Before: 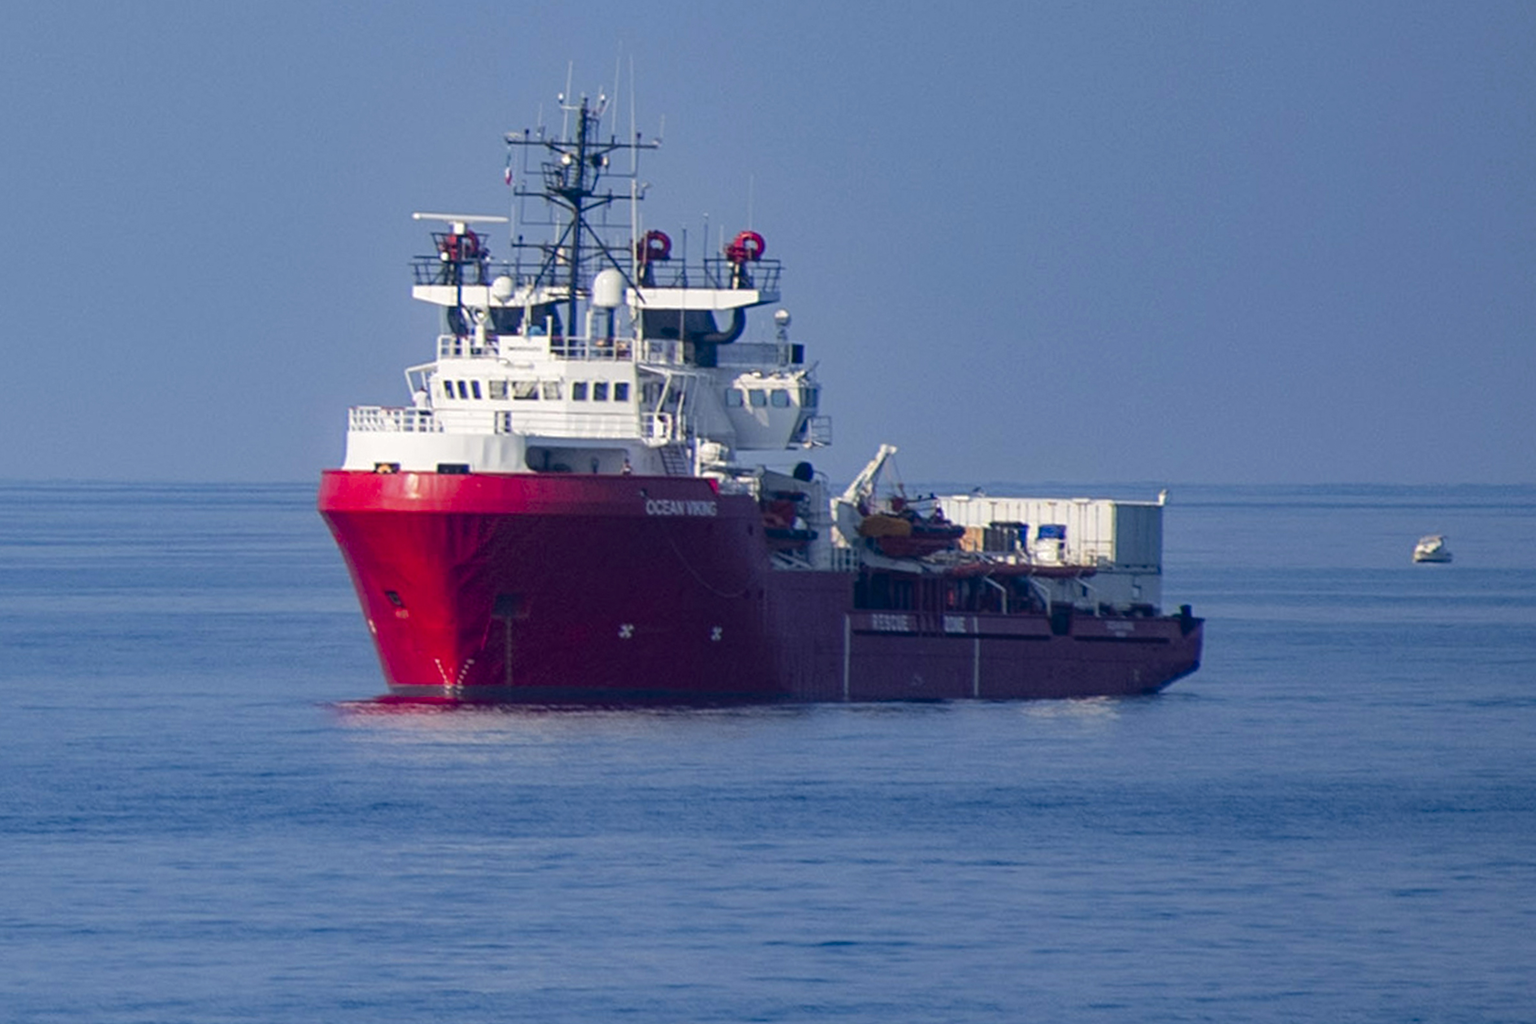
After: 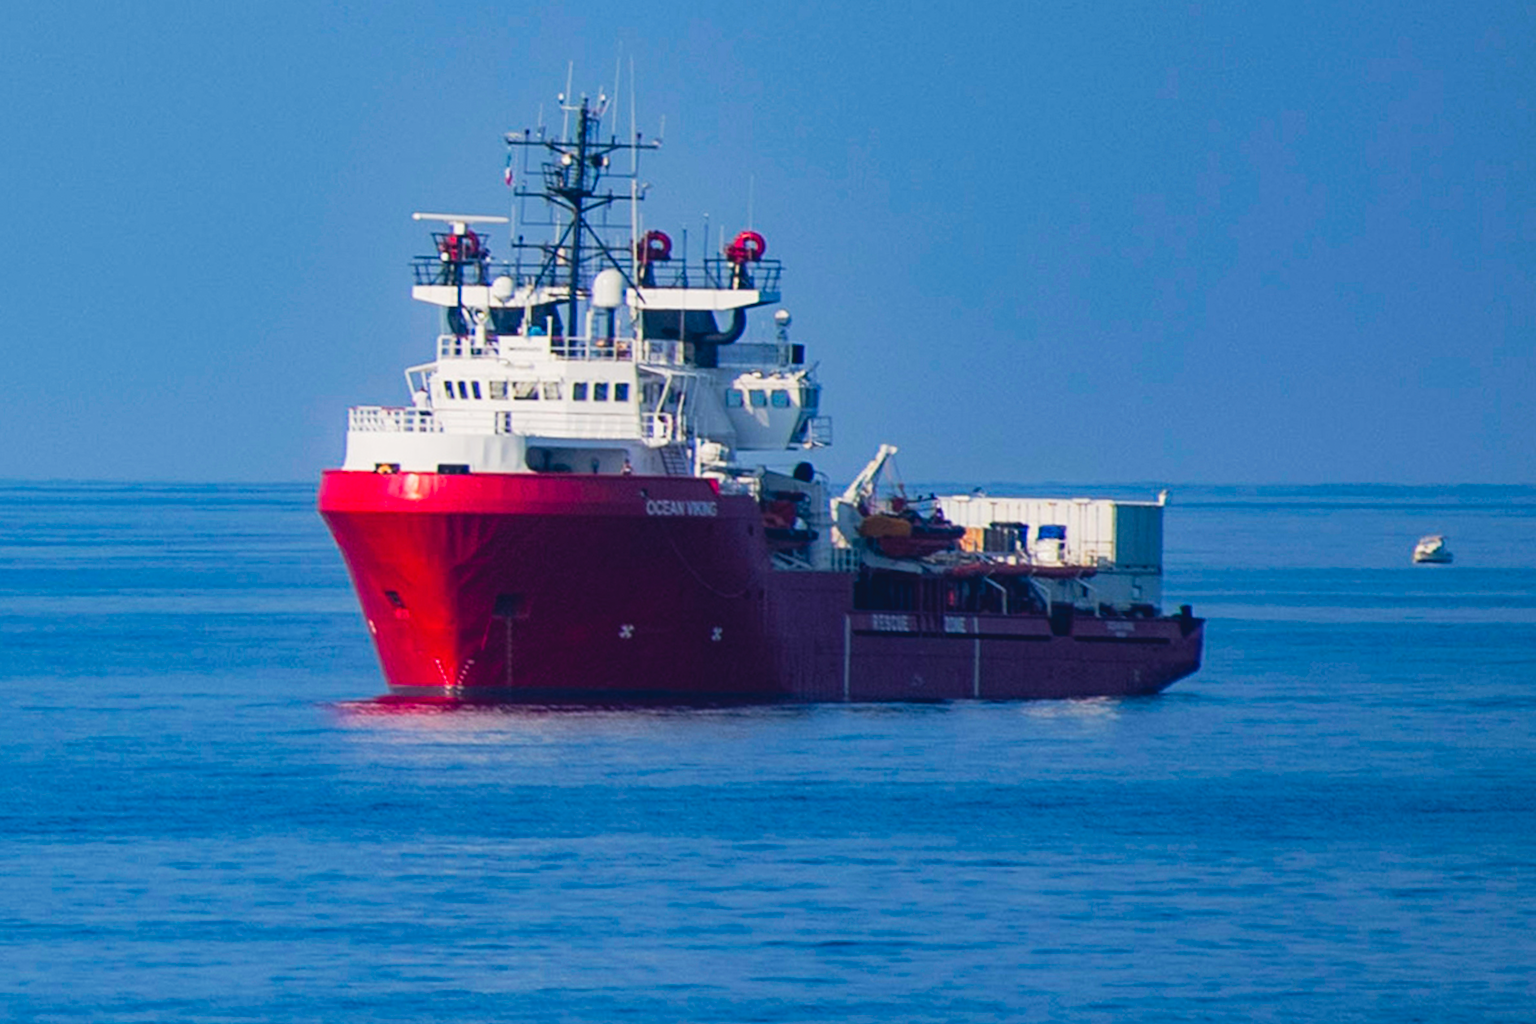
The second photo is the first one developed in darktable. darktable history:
color balance rgb: shadows lift › chroma 0.757%, shadows lift › hue 113.09°, power › hue 315.09°, perceptual saturation grading › global saturation 30.165%
tone curve: curves: ch0 [(0, 0.045) (0.155, 0.169) (0.46, 0.466) (0.751, 0.788) (1, 0.961)]; ch1 [(0, 0) (0.43, 0.408) (0.472, 0.469) (0.505, 0.503) (0.553, 0.555) (0.592, 0.581) (1, 1)]; ch2 [(0, 0) (0.505, 0.495) (0.579, 0.569) (1, 1)], preserve colors none
